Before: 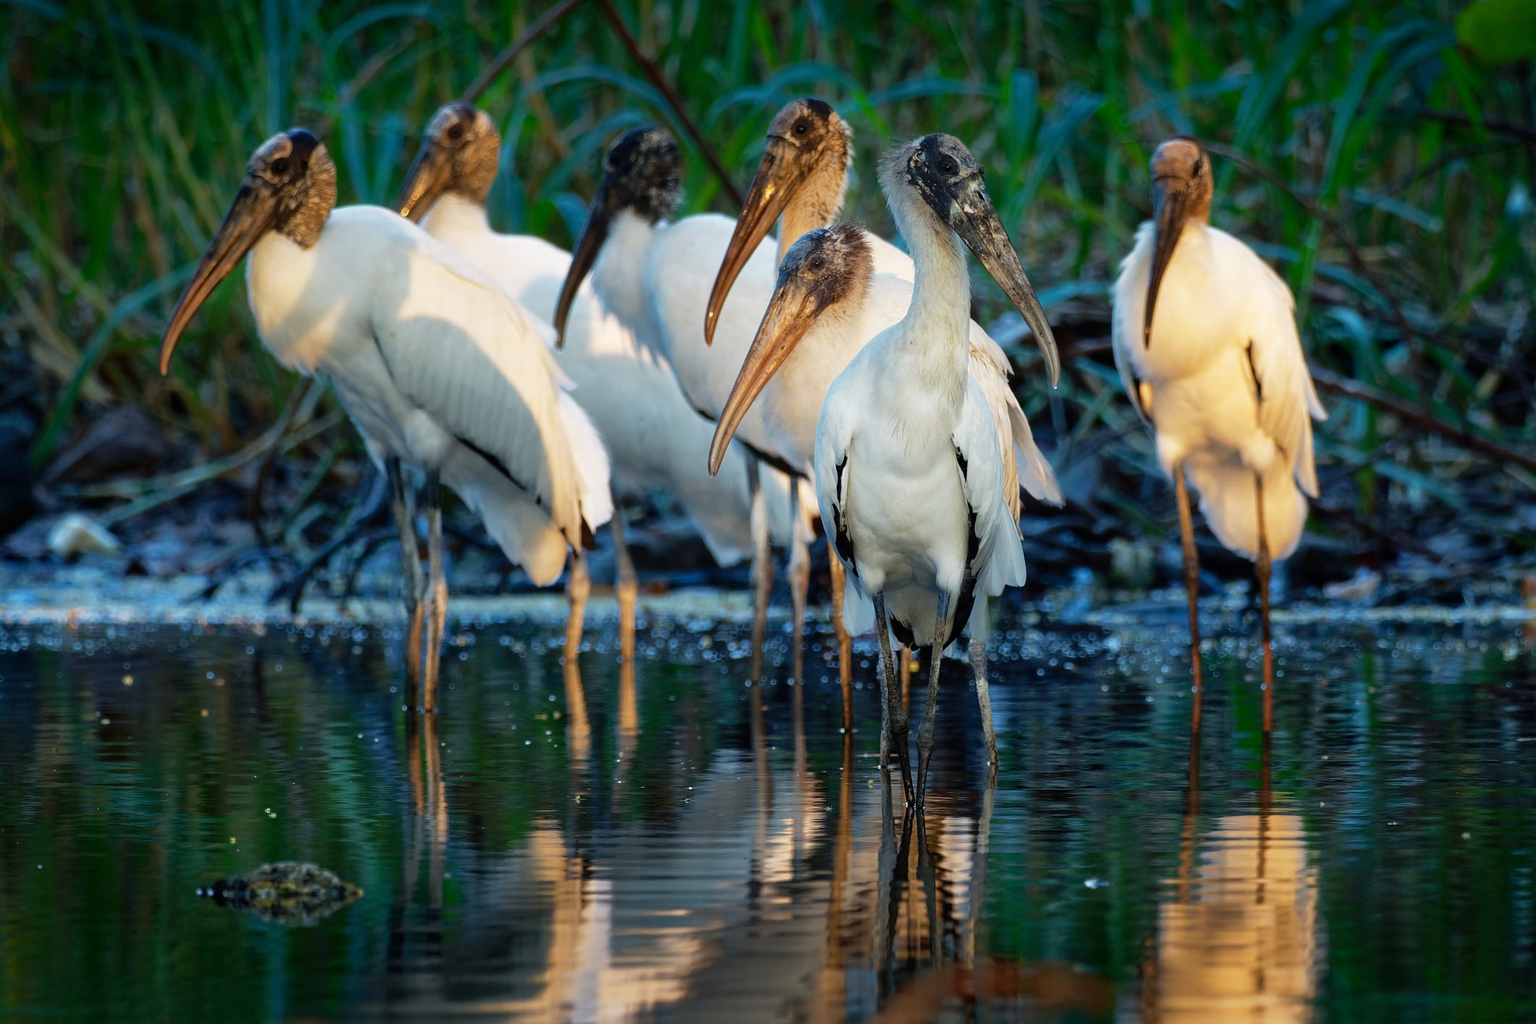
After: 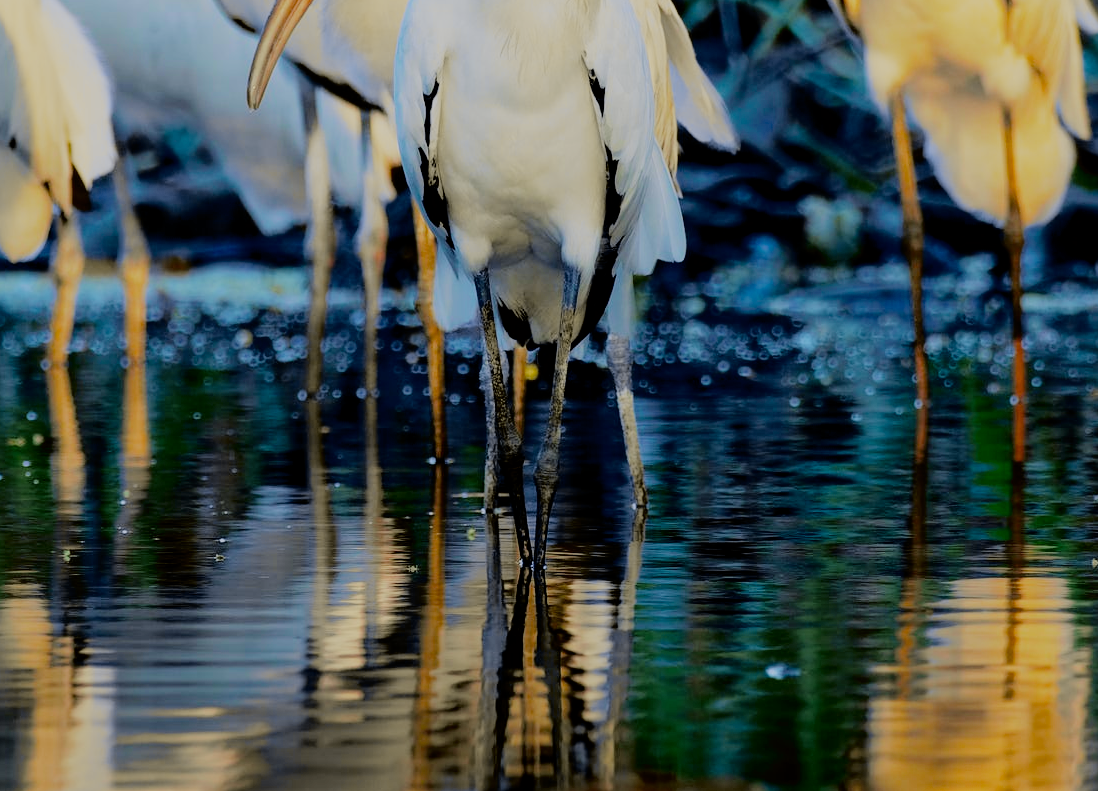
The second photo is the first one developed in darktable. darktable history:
tone curve: curves: ch0 [(0.017, 0) (0.122, 0.046) (0.295, 0.297) (0.449, 0.505) (0.559, 0.629) (0.729, 0.796) (0.879, 0.898) (1, 0.97)]; ch1 [(0, 0) (0.393, 0.4) (0.447, 0.447) (0.485, 0.497) (0.522, 0.503) (0.539, 0.52) (0.606, 0.6) (0.696, 0.679) (1, 1)]; ch2 [(0, 0) (0.369, 0.388) (0.449, 0.431) (0.499, 0.501) (0.516, 0.536) (0.604, 0.599) (0.741, 0.763) (1, 1)], color space Lab, independent channels, preserve colors none
crop: left 34.479%, top 38.822%, right 13.718%, bottom 5.172%
filmic rgb: white relative exposure 8 EV, threshold 3 EV, hardness 2.44, latitude 10.07%, contrast 0.72, highlights saturation mix 10%, shadows ↔ highlights balance 1.38%, color science v4 (2020), enable highlight reconstruction true
